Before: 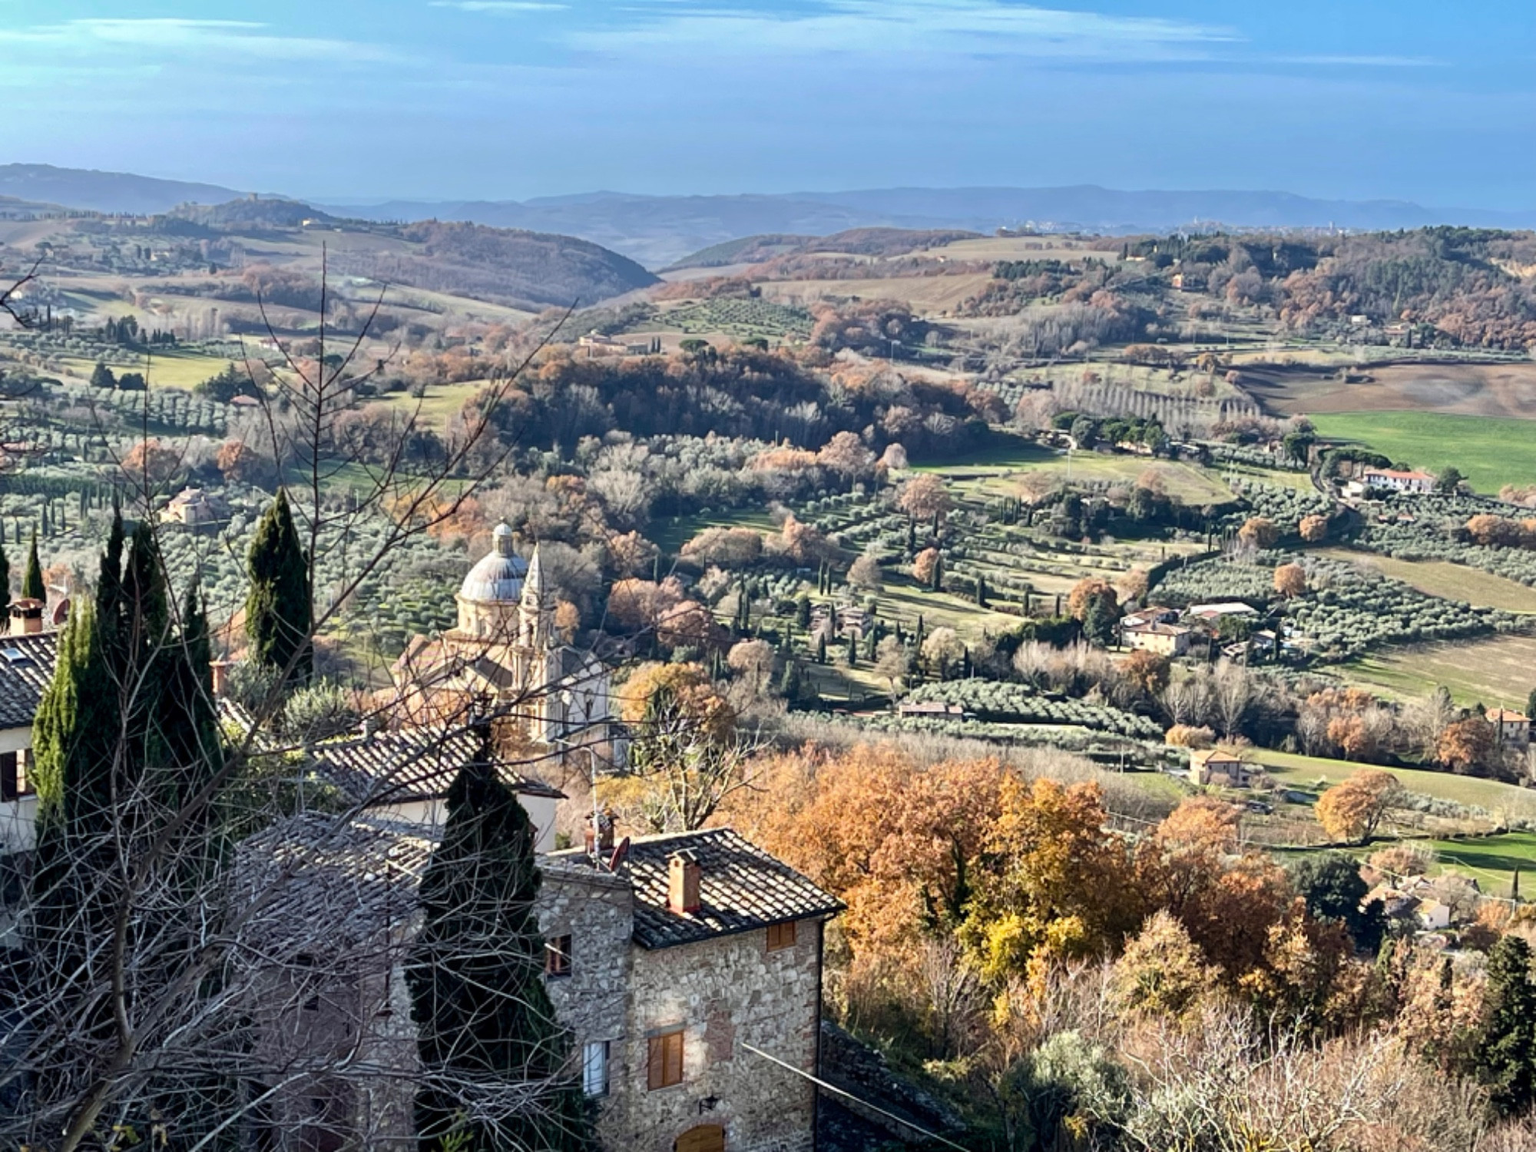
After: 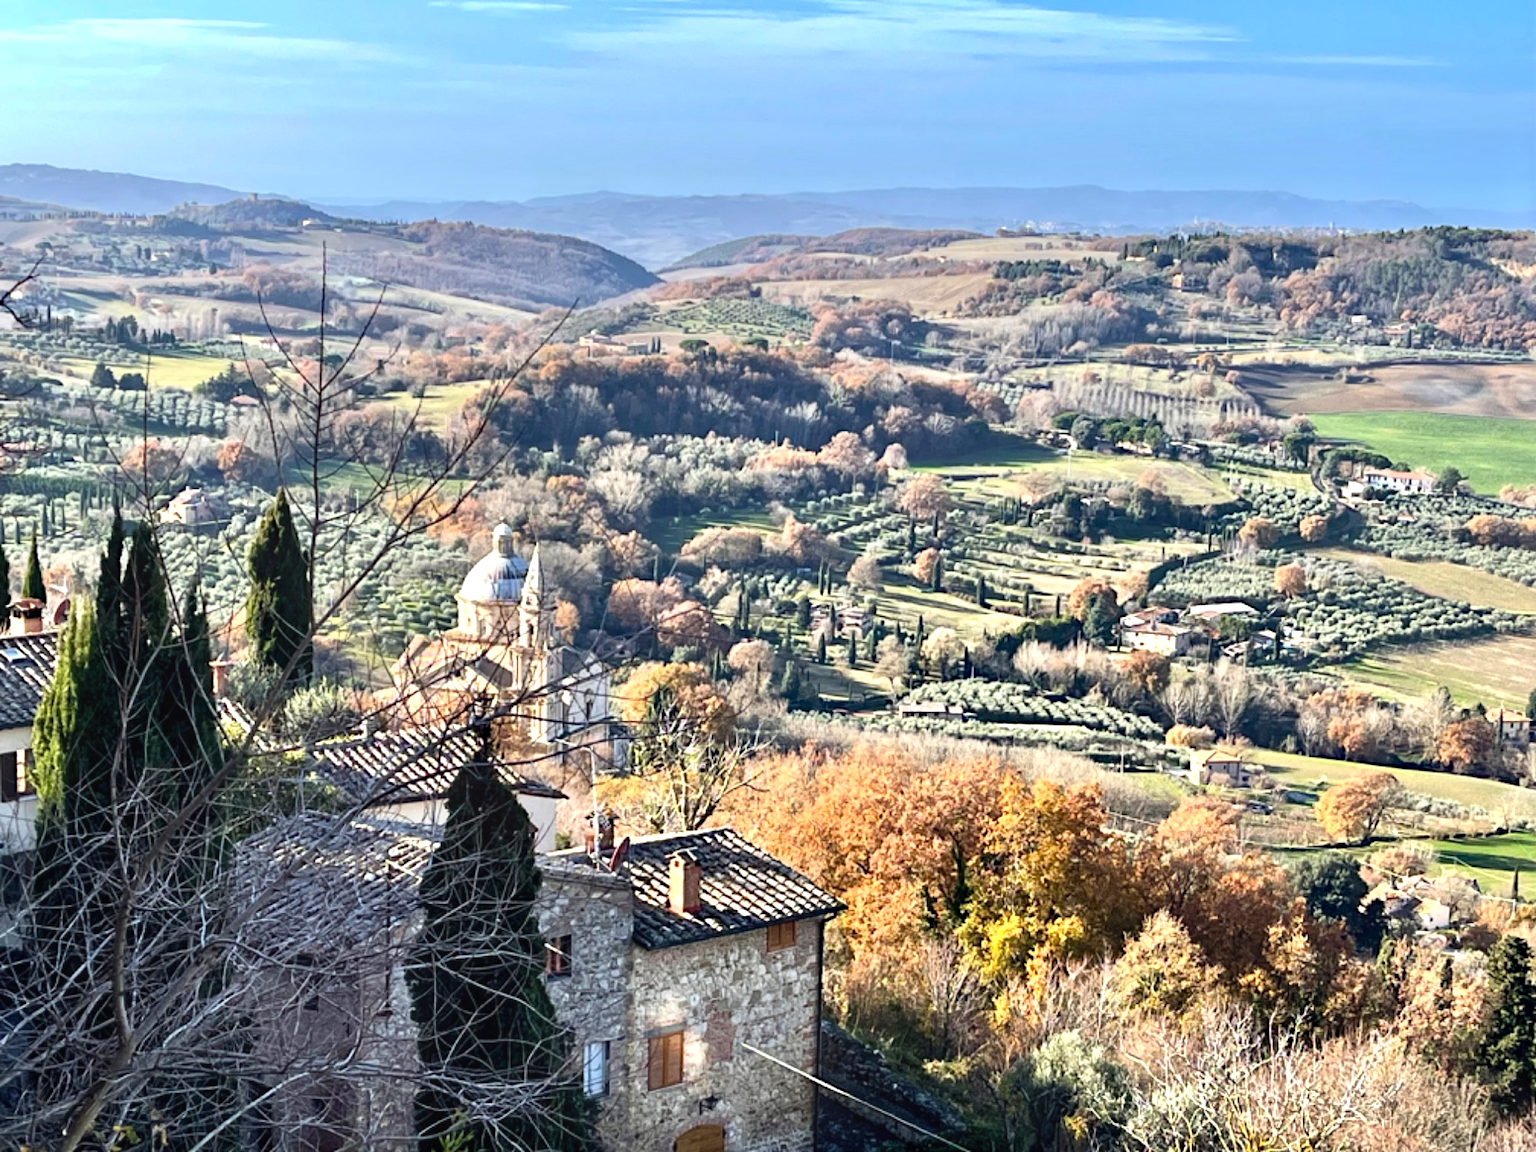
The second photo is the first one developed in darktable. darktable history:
base curve: curves: ch0 [(0, 0) (0.472, 0.455) (1, 1)], fusion 1, preserve colors none
